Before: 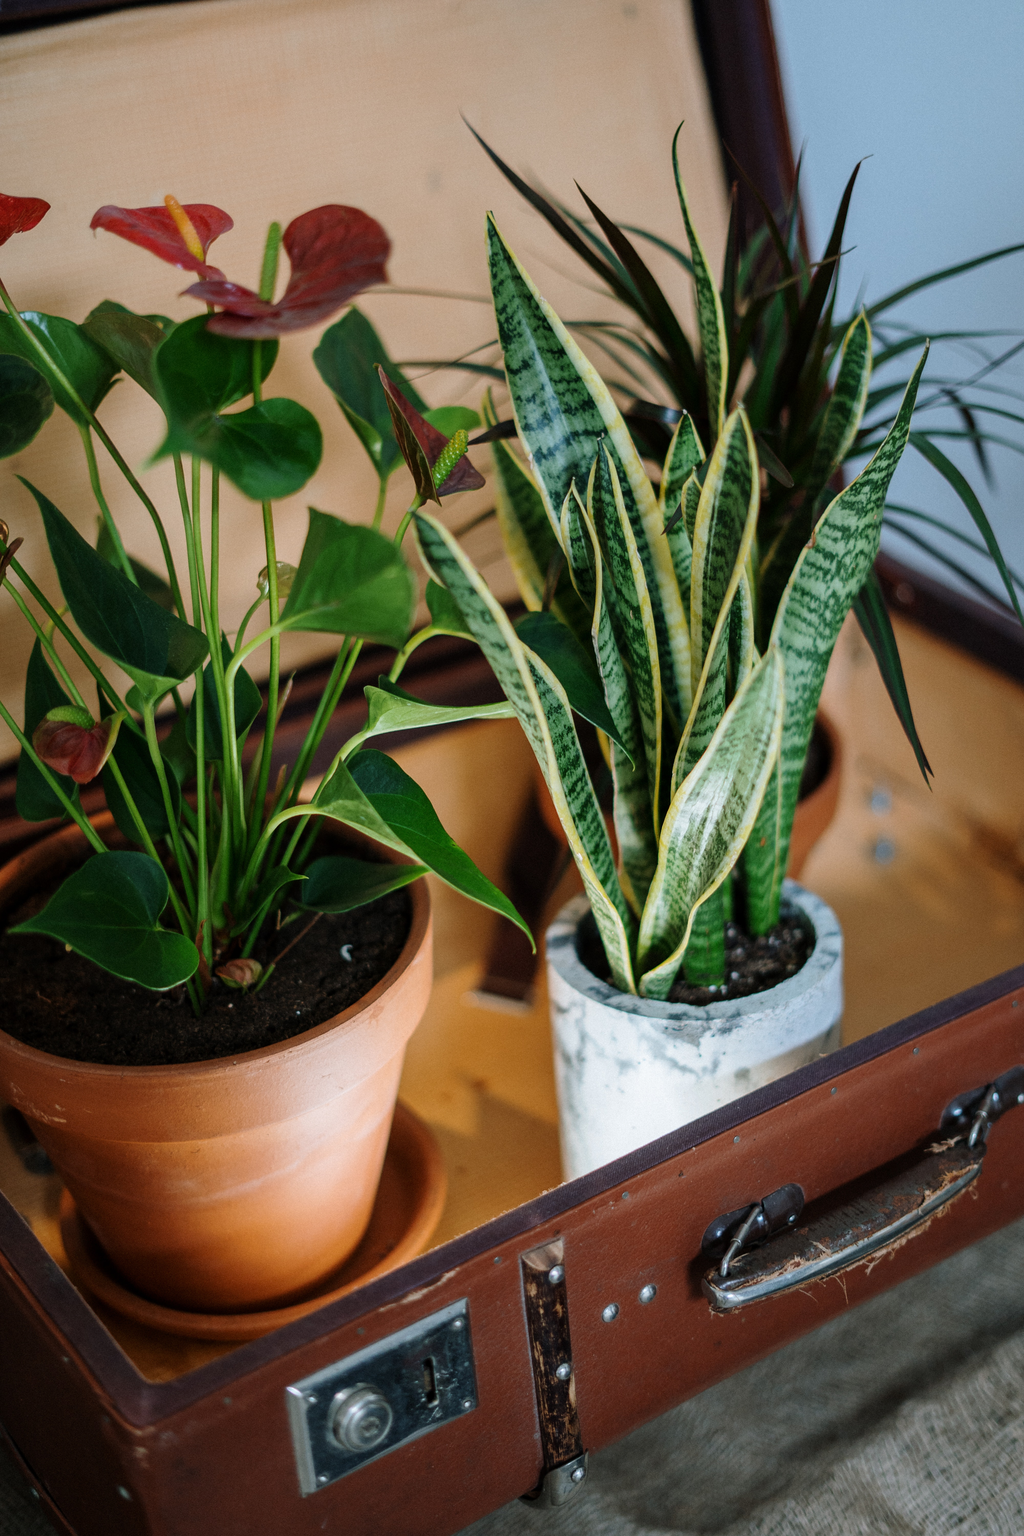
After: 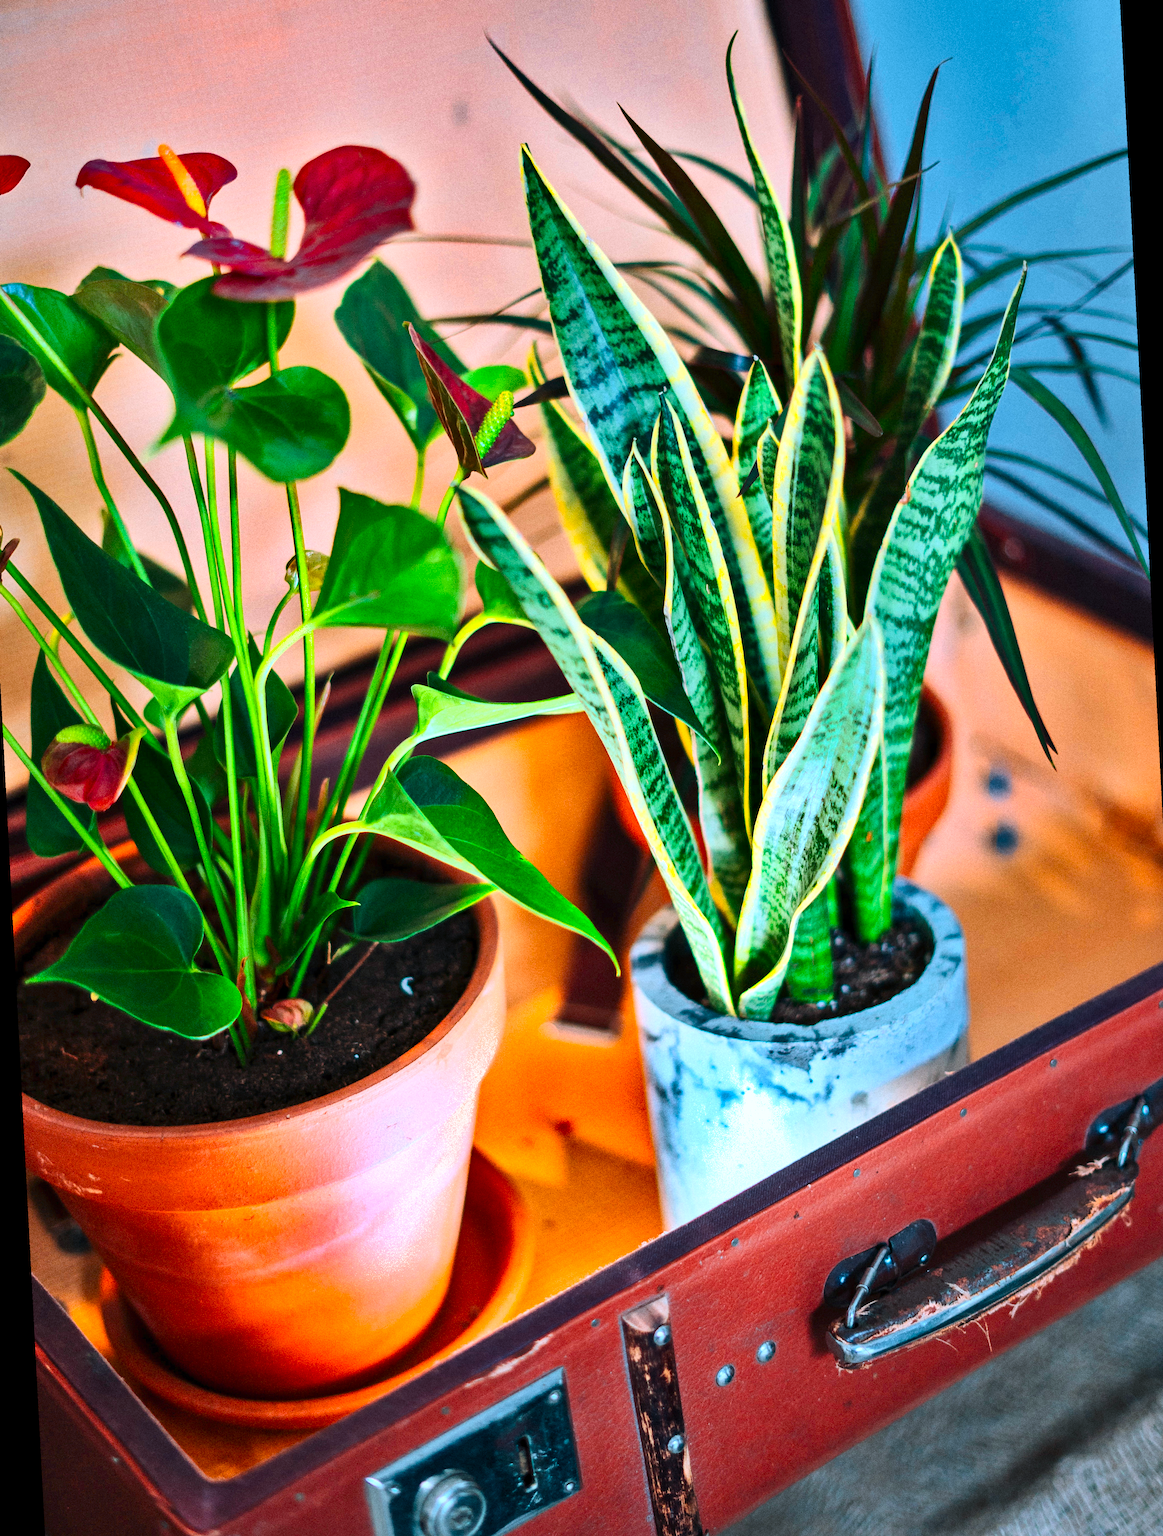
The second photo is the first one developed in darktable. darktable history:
shadows and highlights: radius 108.52, shadows 40.68, highlights -72.88, low approximation 0.01, soften with gaussian
rotate and perspective: rotation -3°, crop left 0.031, crop right 0.968, crop top 0.07, crop bottom 0.93
contrast brightness saturation: contrast 0.24, brightness 0.09
color calibration: output R [1.422, -0.35, -0.252, 0], output G [-0.238, 1.259, -0.084, 0], output B [-0.081, -0.196, 1.58, 0], output brightness [0.49, 0.671, -0.57, 0], illuminant same as pipeline (D50), adaptation none (bypass), saturation algorithm version 1 (2020)
